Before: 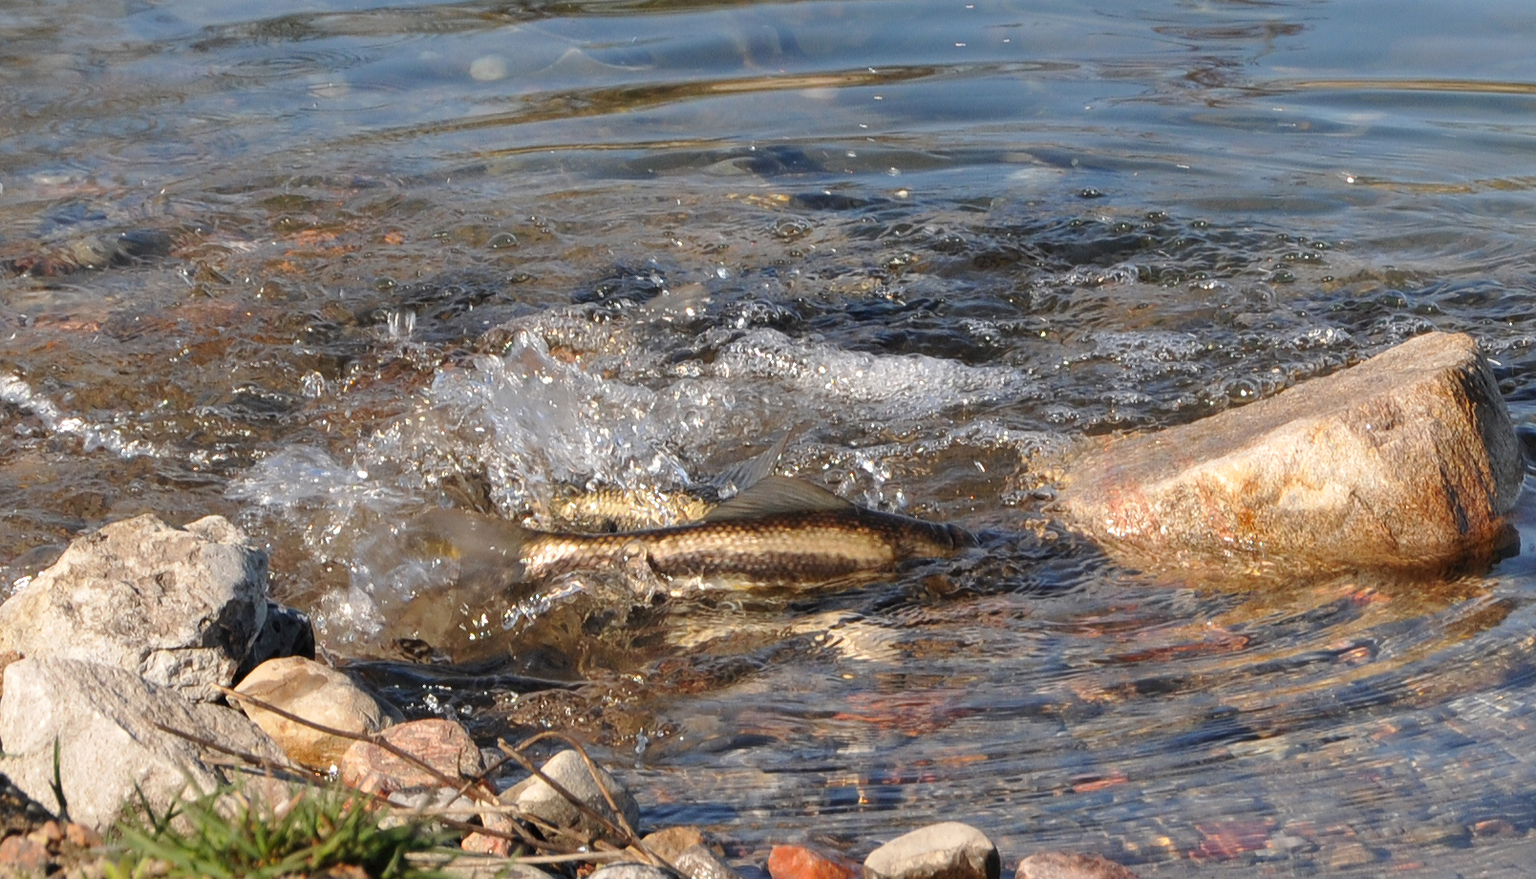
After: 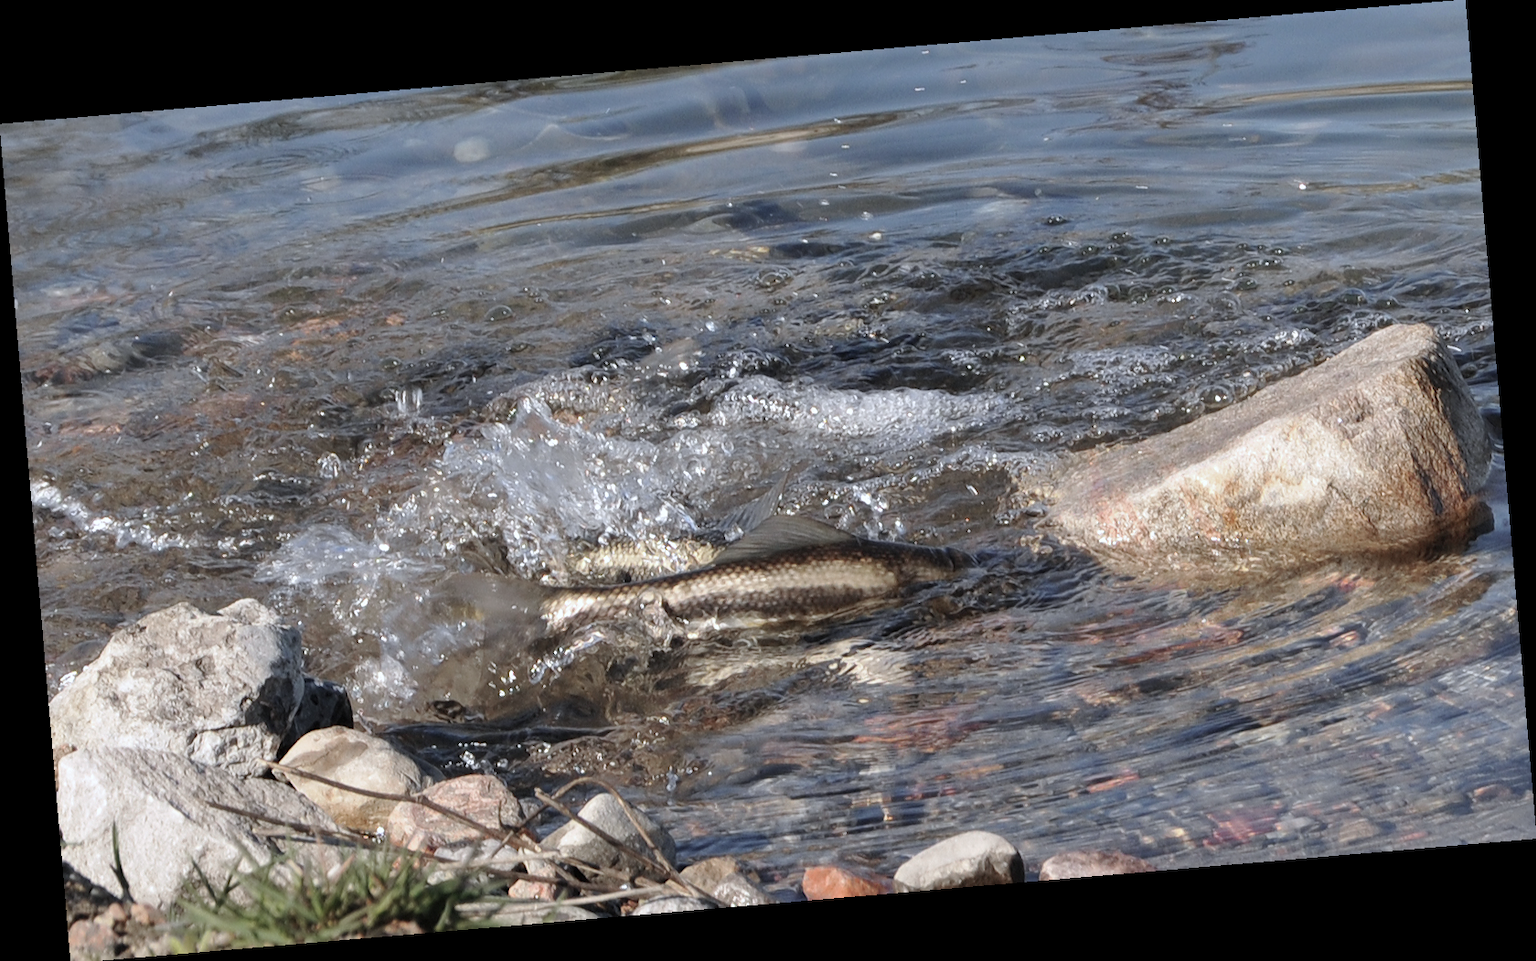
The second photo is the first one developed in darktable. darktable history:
rotate and perspective: rotation -4.86°, automatic cropping off
white balance: red 0.954, blue 1.079
color zones: curves: ch0 [(0, 0.559) (0.153, 0.551) (0.229, 0.5) (0.429, 0.5) (0.571, 0.5) (0.714, 0.5) (0.857, 0.5) (1, 0.559)]; ch1 [(0, 0.417) (0.112, 0.336) (0.213, 0.26) (0.429, 0.34) (0.571, 0.35) (0.683, 0.331) (0.857, 0.344) (1, 0.417)]
